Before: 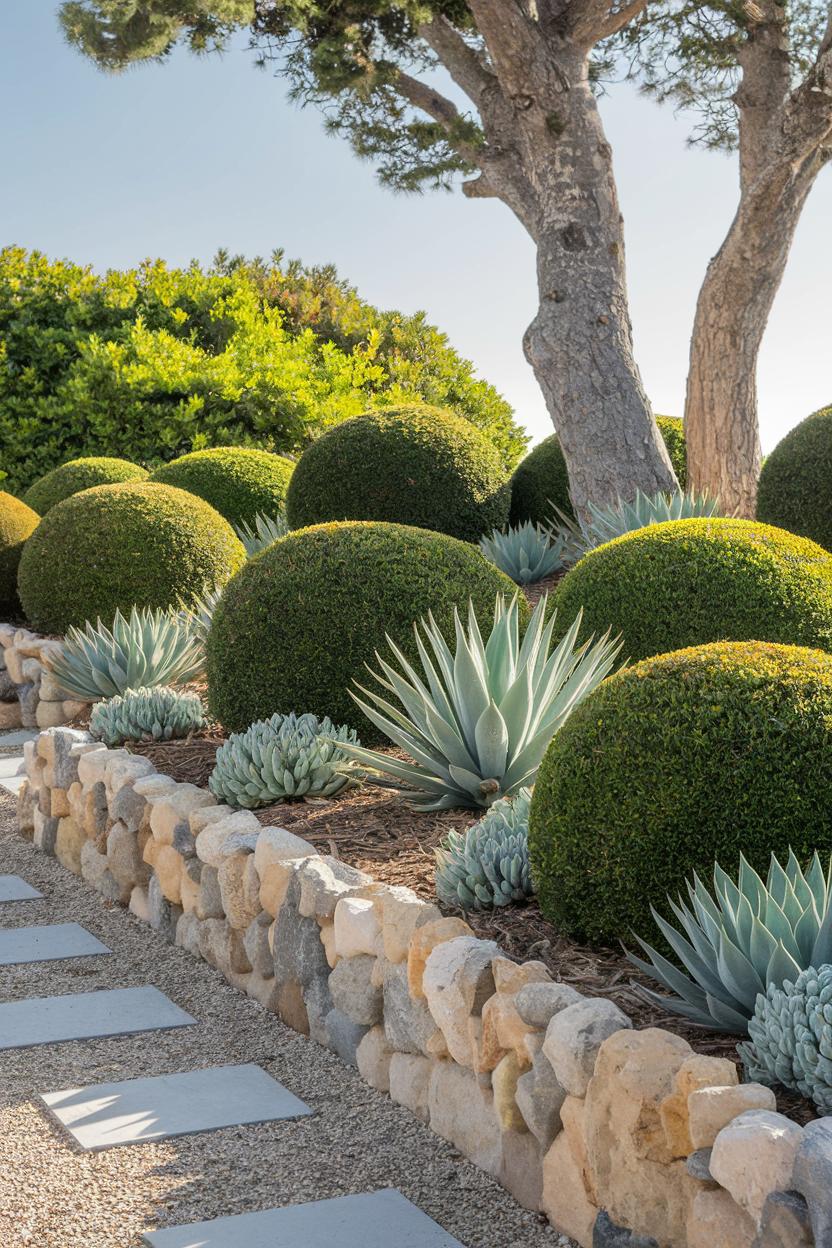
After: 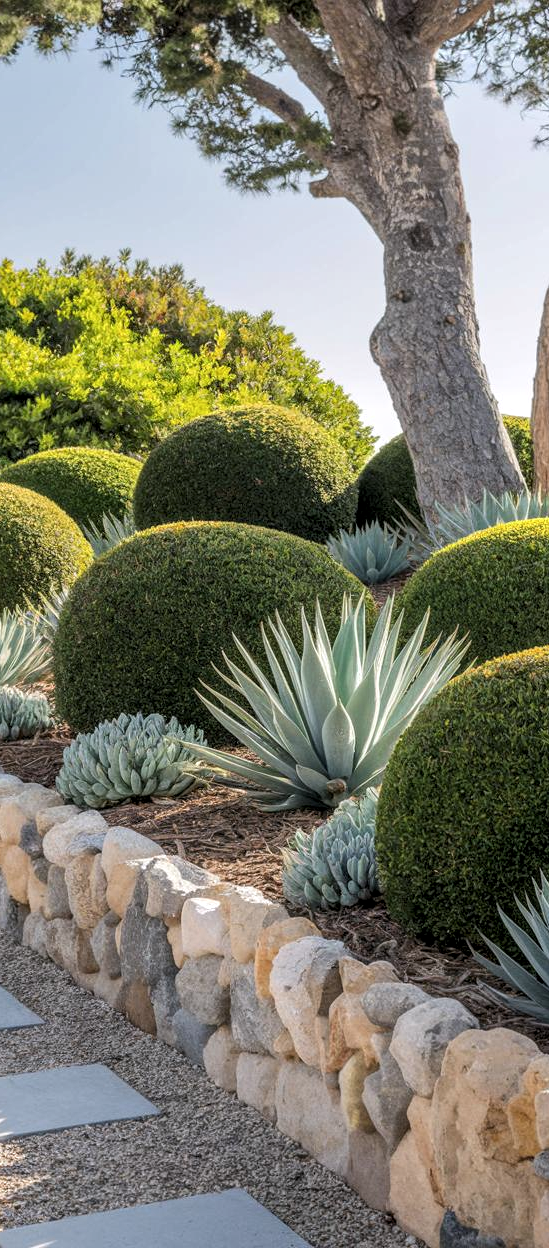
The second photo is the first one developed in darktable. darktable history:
crop and rotate: left 18.435%, right 15.548%
local contrast: on, module defaults
color calibration: illuminant custom, x 0.349, y 0.365, temperature 4900.32 K
levels: levels [0.026, 0.507, 0.987]
